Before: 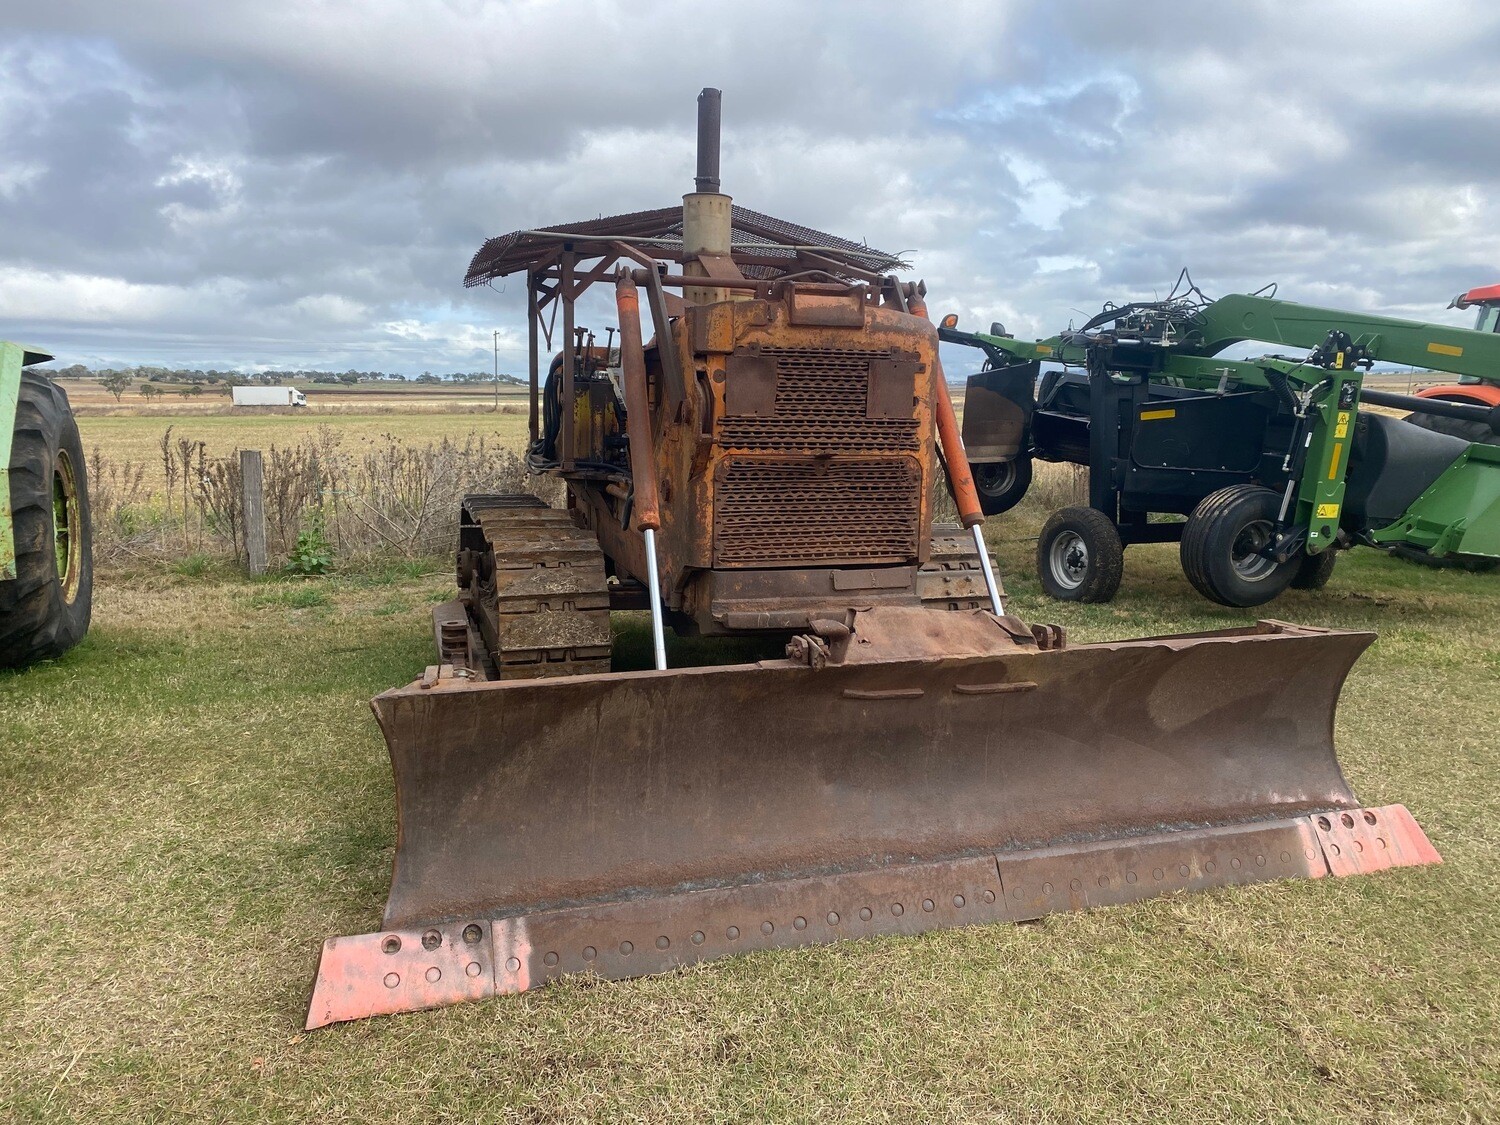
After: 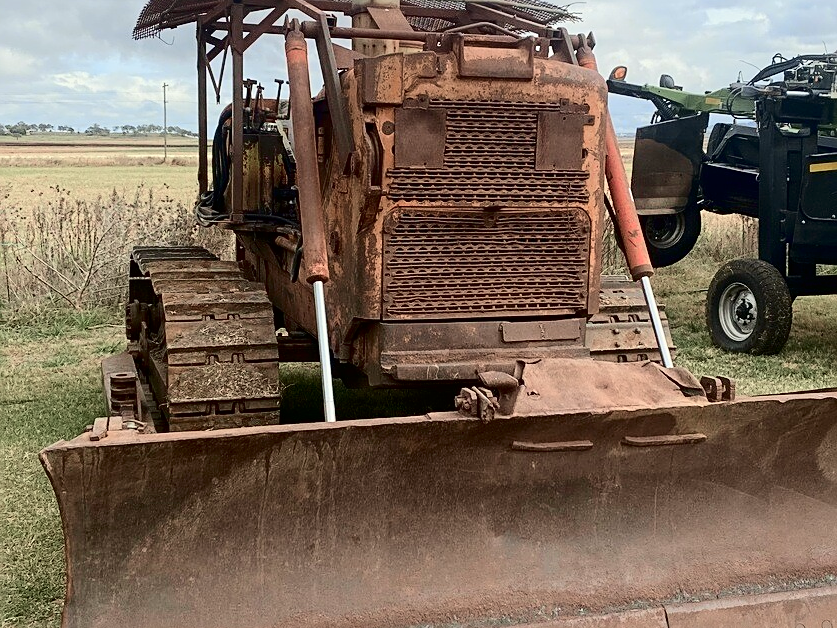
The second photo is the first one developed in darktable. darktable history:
exposure: exposure 0.207 EV, compensate highlight preservation false
crop and rotate: left 22.13%, top 22.054%, right 22.026%, bottom 22.102%
sharpen: on, module defaults
tone curve: curves: ch0 [(0, 0) (0.049, 0.01) (0.154, 0.081) (0.491, 0.56) (0.739, 0.794) (0.992, 0.937)]; ch1 [(0, 0) (0.172, 0.123) (0.317, 0.272) (0.401, 0.422) (0.499, 0.497) (0.531, 0.54) (0.615, 0.603) (0.741, 0.783) (1, 1)]; ch2 [(0, 0) (0.411, 0.424) (0.462, 0.483) (0.544, 0.56) (0.686, 0.638) (1, 1)], color space Lab, independent channels, preserve colors none
